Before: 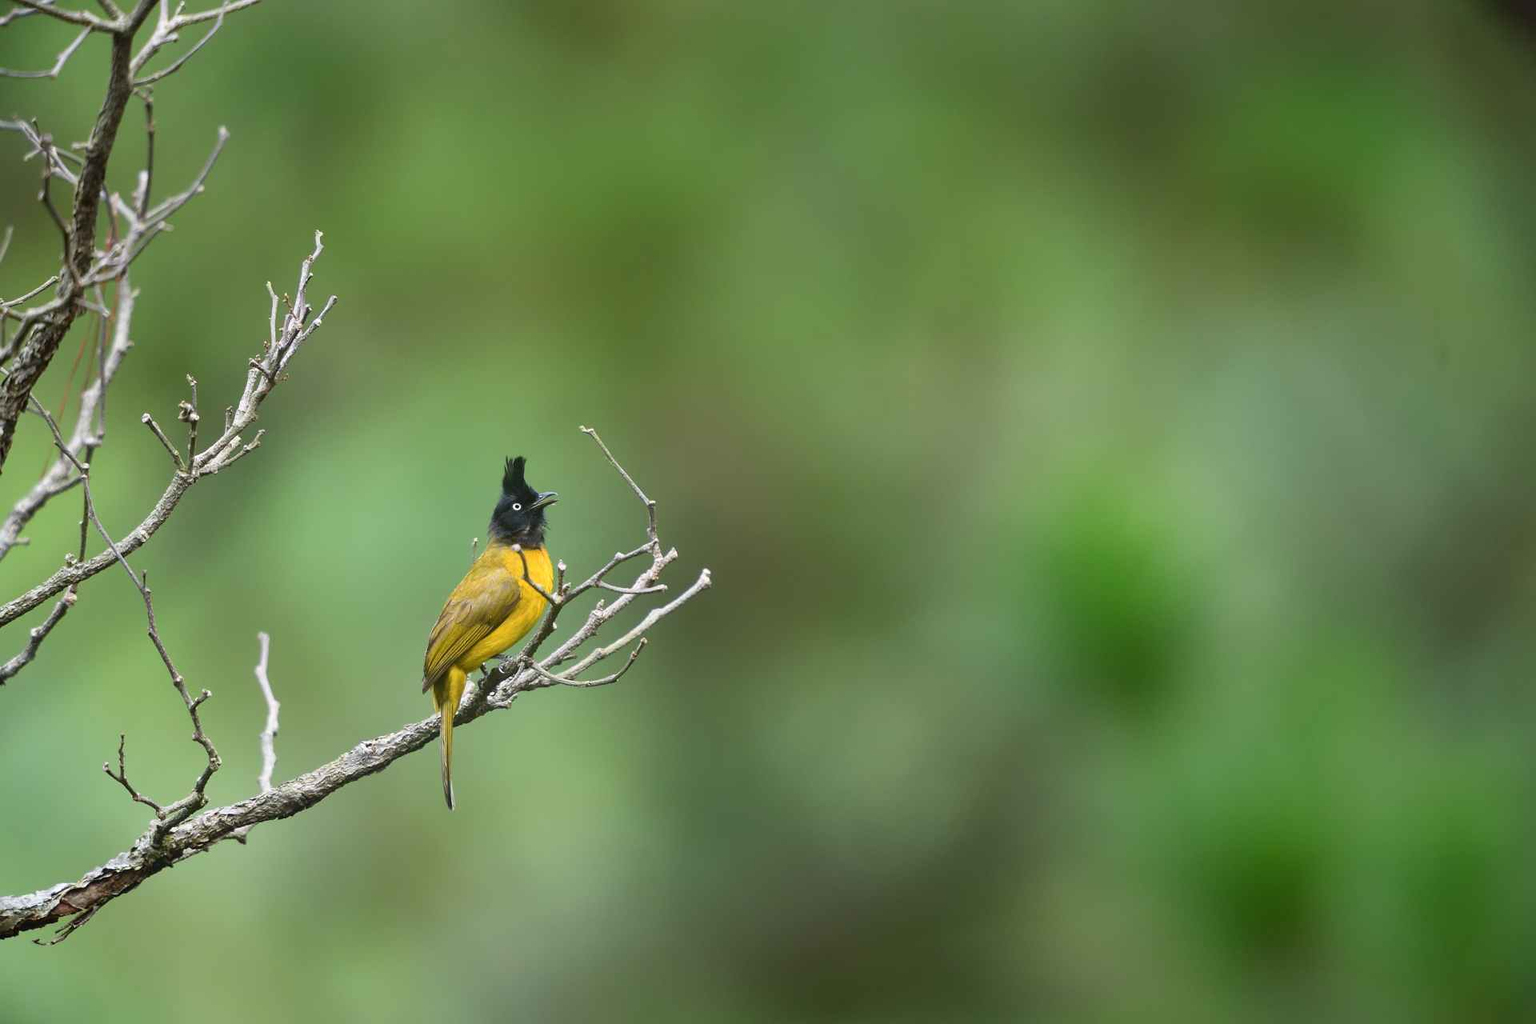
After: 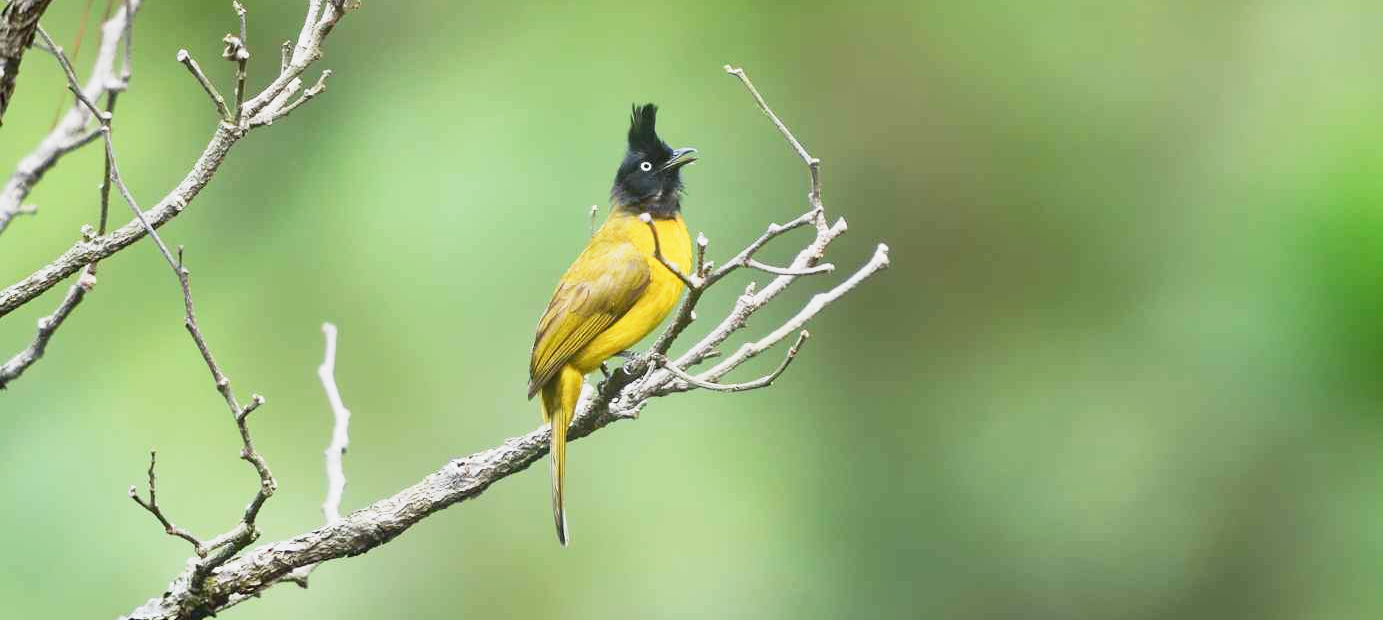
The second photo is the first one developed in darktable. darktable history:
base curve: curves: ch0 [(0, 0) (0.088, 0.125) (0.176, 0.251) (0.354, 0.501) (0.613, 0.749) (1, 0.877)], preserve colors none
crop: top 36.498%, right 27.964%, bottom 14.995%
exposure: exposure 0.3 EV, compensate highlight preservation false
